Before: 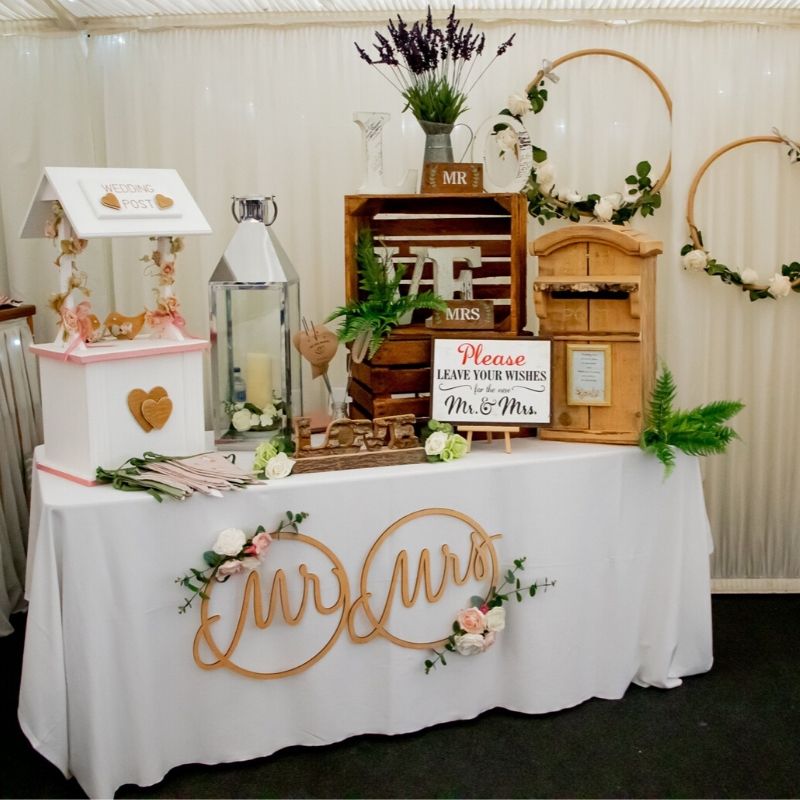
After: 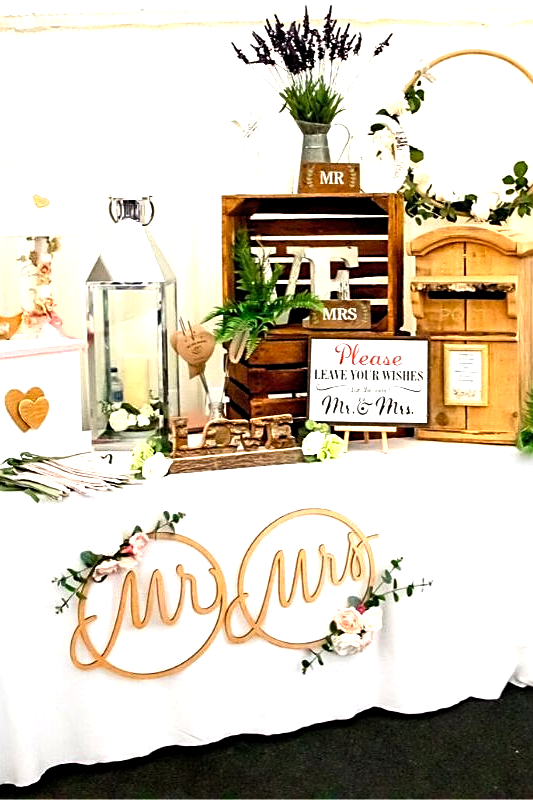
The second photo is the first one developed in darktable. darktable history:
crop and rotate: left 15.446%, right 17.836%
sharpen: on, module defaults
levels: levels [0.012, 0.367, 0.697]
